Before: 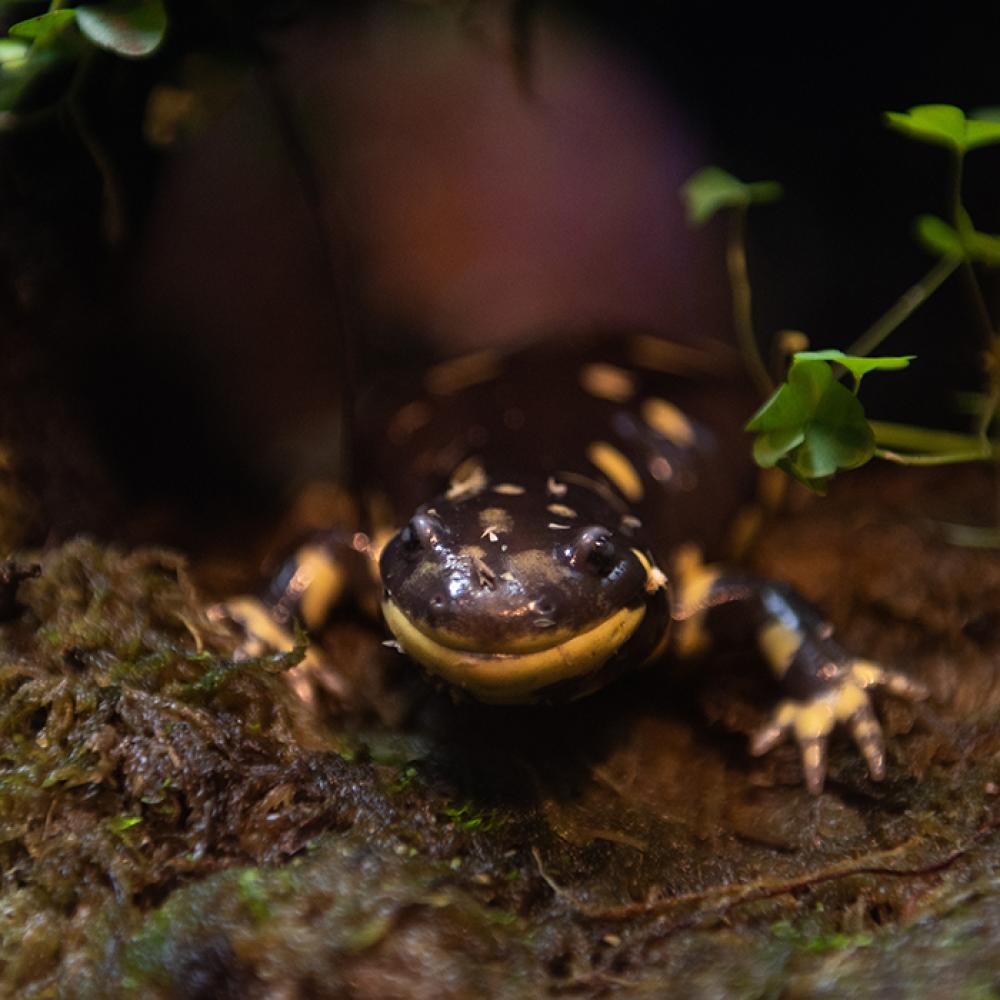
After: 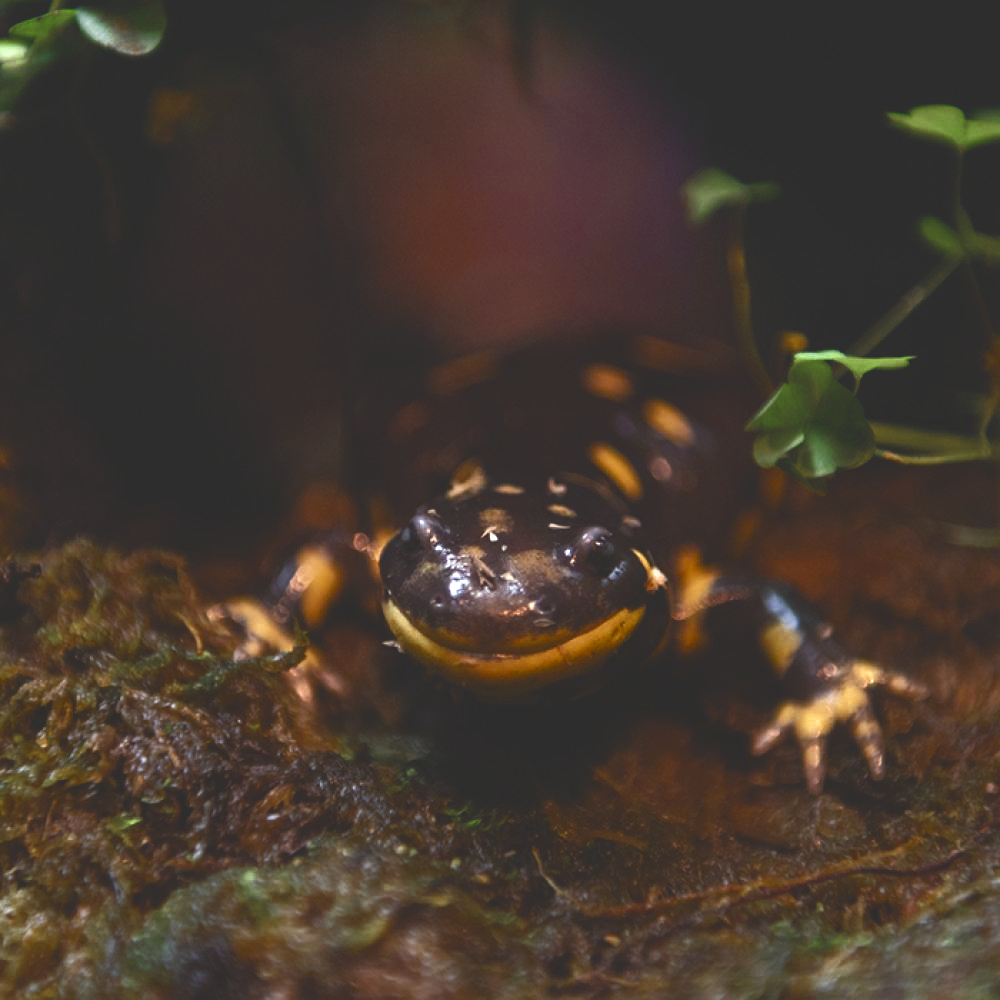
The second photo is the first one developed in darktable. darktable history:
color zones: curves: ch0 [(0.11, 0.396) (0.195, 0.36) (0.25, 0.5) (0.303, 0.412) (0.357, 0.544) (0.75, 0.5) (0.967, 0.328)]; ch1 [(0, 0.468) (0.112, 0.512) (0.202, 0.6) (0.25, 0.5) (0.307, 0.352) (0.357, 0.544) (0.75, 0.5) (0.963, 0.524)]
exposure: black level correction -0.041, exposure 0.063 EV, compensate exposure bias true, compensate highlight preservation false
color balance rgb: global offset › luminance -0.886%, perceptual saturation grading › global saturation 0.141%, perceptual saturation grading › highlights -34.307%, perceptual saturation grading › mid-tones 14.986%, perceptual saturation grading › shadows 47.92%, perceptual brilliance grading › global brilliance 15.335%, perceptual brilliance grading › shadows -35.35%, global vibrance 14.971%
